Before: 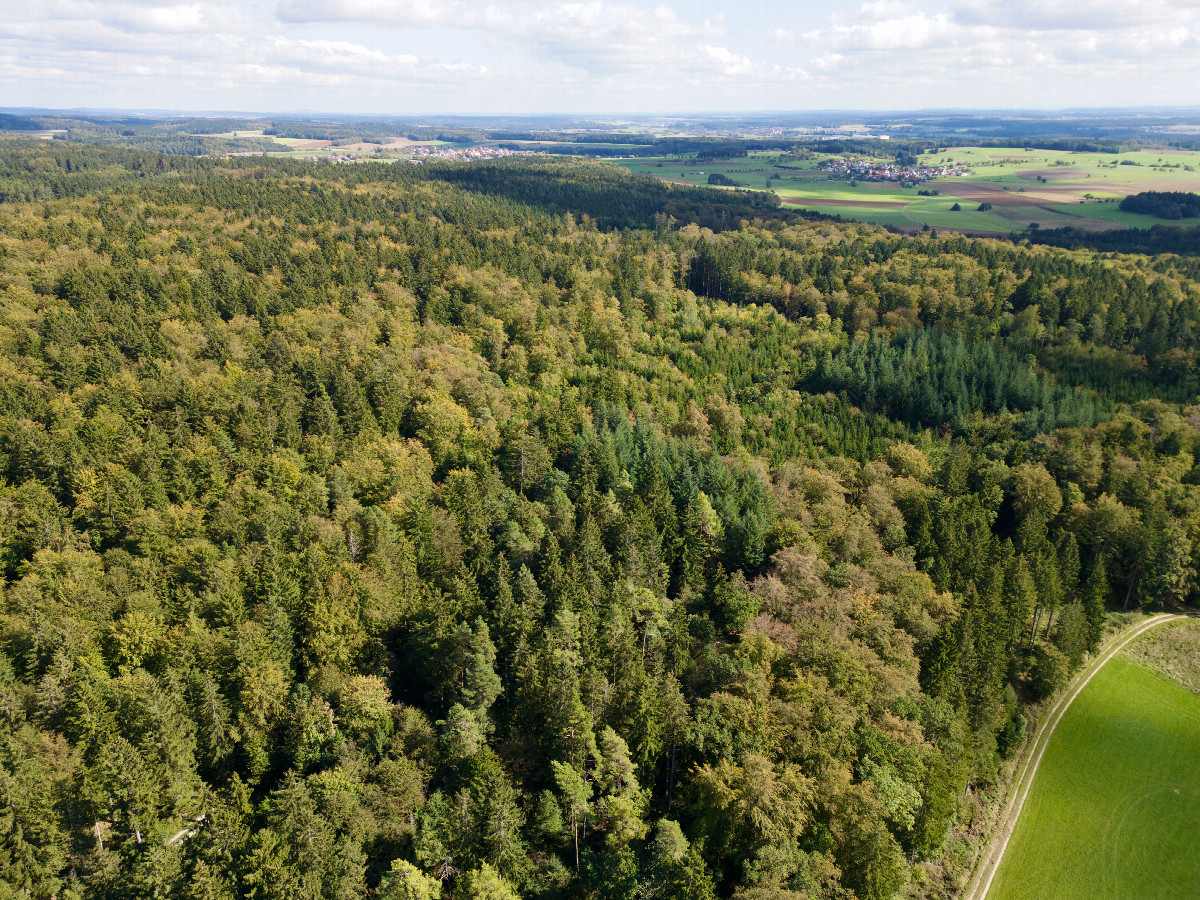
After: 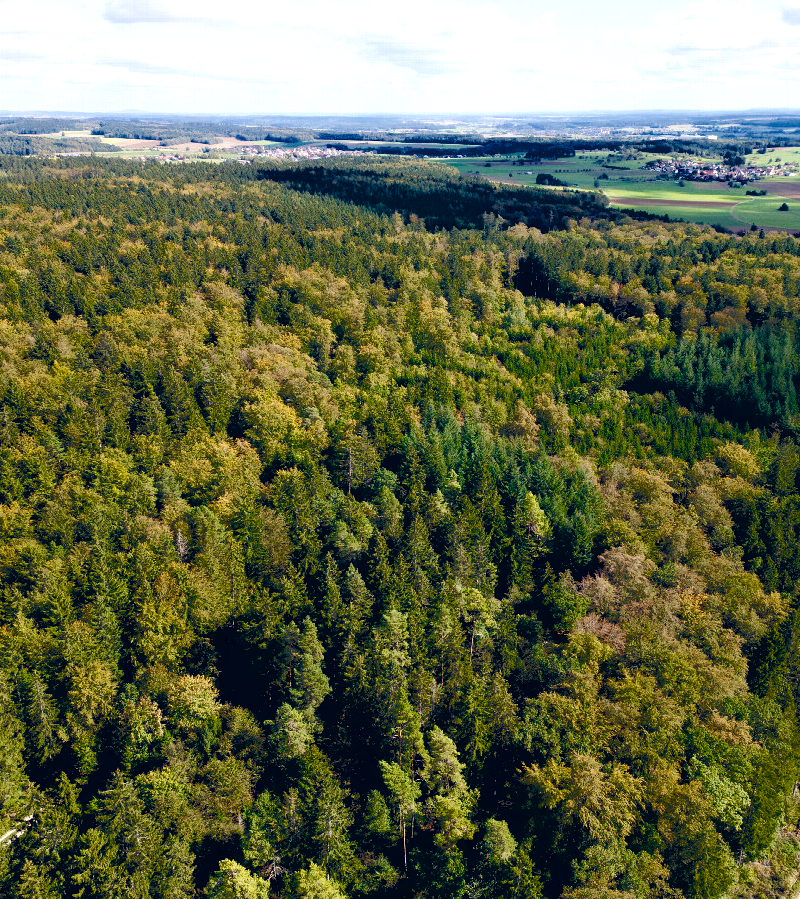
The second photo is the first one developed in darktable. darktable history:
color balance rgb: global offset › chroma 0.252%, global offset › hue 257.28°, perceptual saturation grading › global saturation 34.822%, perceptual saturation grading › highlights -29.935%, perceptual saturation grading › shadows 36.171%, perceptual brilliance grading › global brilliance 15.161%, perceptual brilliance grading › shadows -34.49%, saturation formula JzAzBz (2021)
crop and rotate: left 14.363%, right 18.946%
contrast brightness saturation: saturation -0.047
